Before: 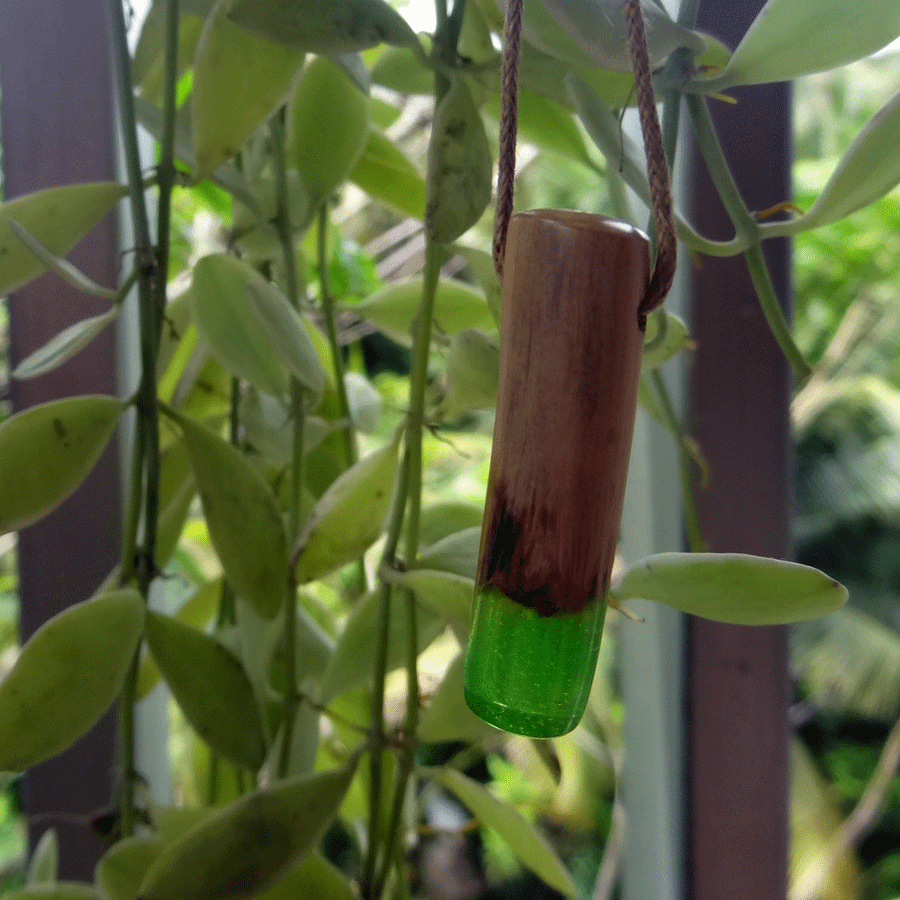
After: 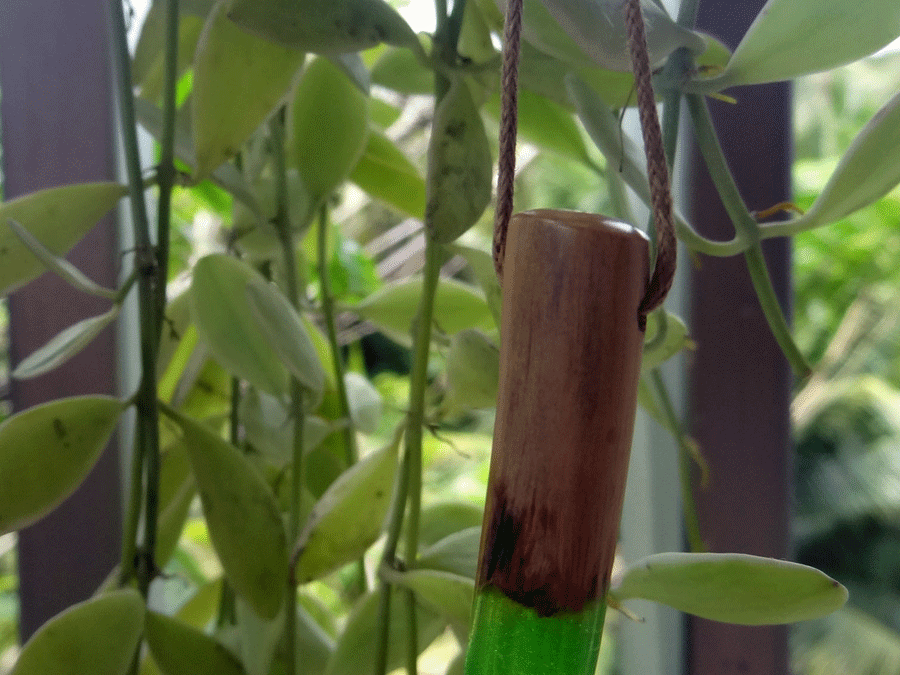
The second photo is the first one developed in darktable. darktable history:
crop: bottom 24.988%
tone equalizer: on, module defaults
